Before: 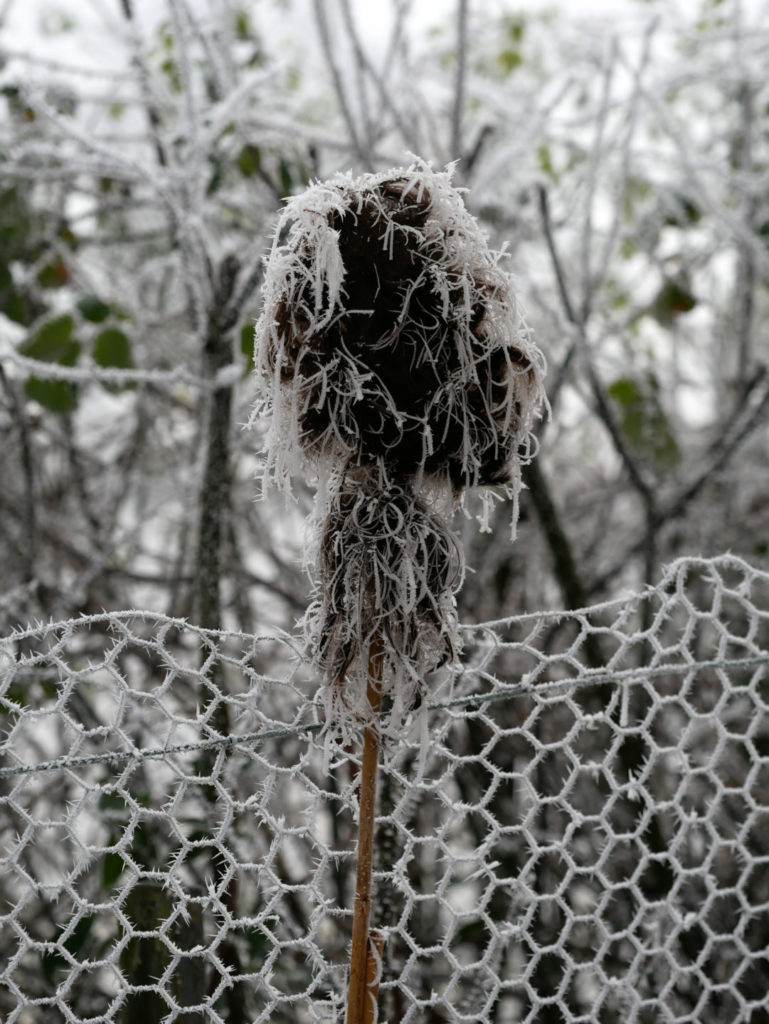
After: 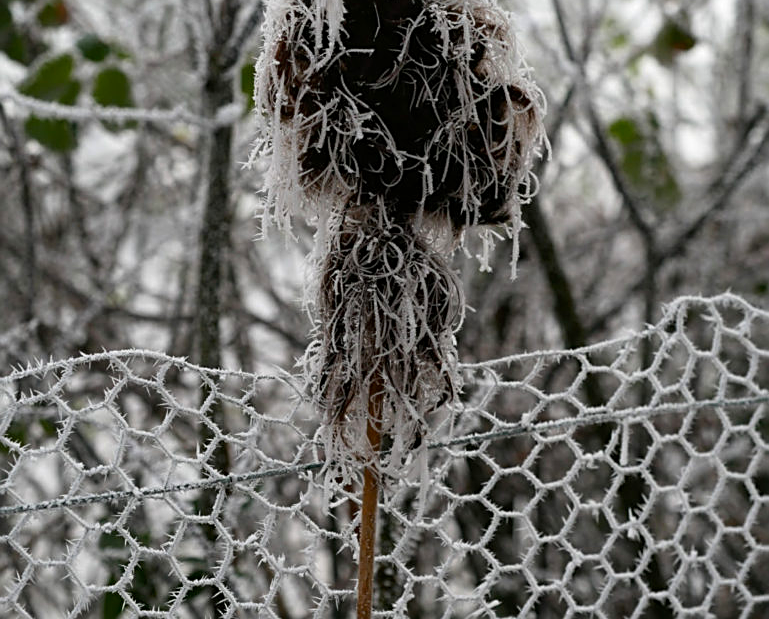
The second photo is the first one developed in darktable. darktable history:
contrast brightness saturation: contrast 0.08, saturation 0.202
sharpen: on, module defaults
crop and rotate: top 25.541%, bottom 13.996%
